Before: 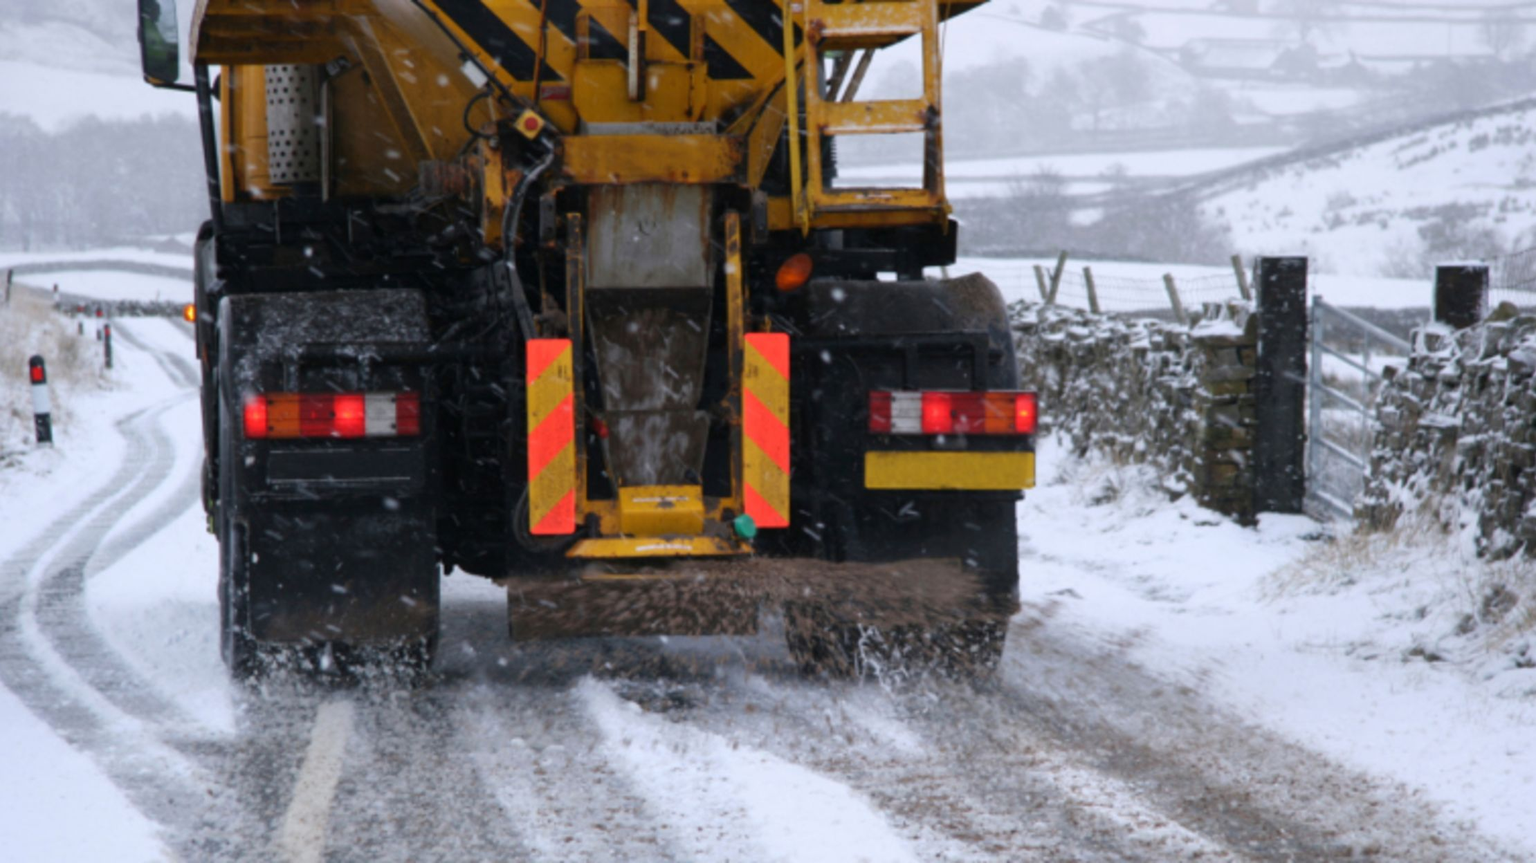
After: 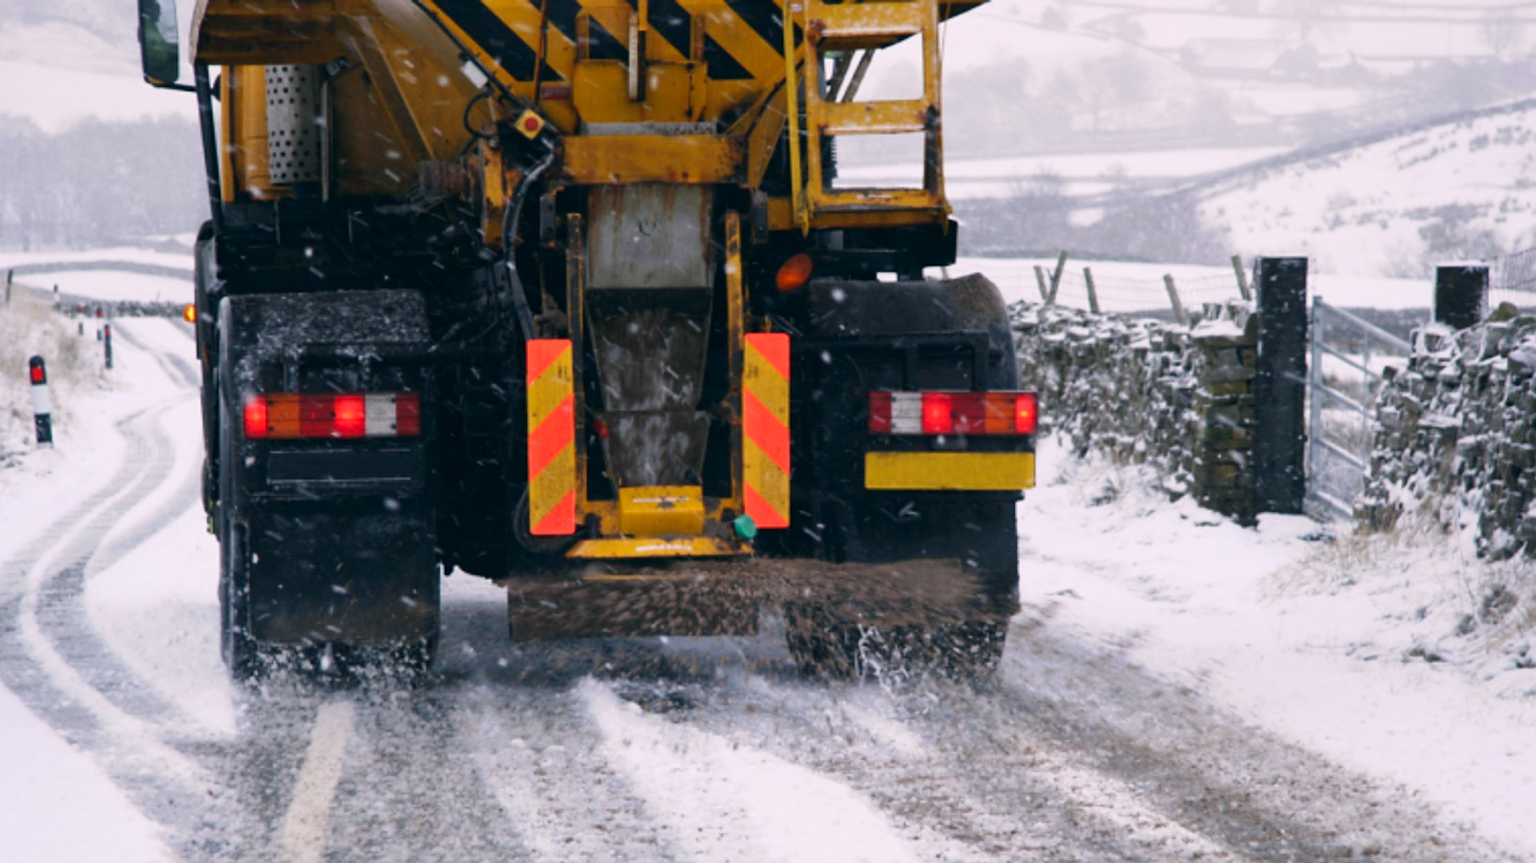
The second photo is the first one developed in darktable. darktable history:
color correction: highlights a* 5.4, highlights b* 5.28, shadows a* -4.55, shadows b* -5.28
tone curve: curves: ch0 [(0, 0.009) (0.037, 0.035) (0.131, 0.126) (0.275, 0.28) (0.476, 0.514) (0.617, 0.667) (0.704, 0.759) (0.813, 0.863) (0.911, 0.931) (0.997, 1)]; ch1 [(0, 0) (0.318, 0.271) (0.444, 0.438) (0.493, 0.496) (0.508, 0.5) (0.534, 0.535) (0.57, 0.582) (0.65, 0.664) (0.746, 0.764) (1, 1)]; ch2 [(0, 0) (0.246, 0.24) (0.36, 0.381) (0.415, 0.434) (0.476, 0.492) (0.502, 0.499) (0.522, 0.518) (0.533, 0.534) (0.586, 0.598) (0.634, 0.643) (0.706, 0.717) (0.853, 0.83) (1, 0.951)], preserve colors none
sharpen: on, module defaults
